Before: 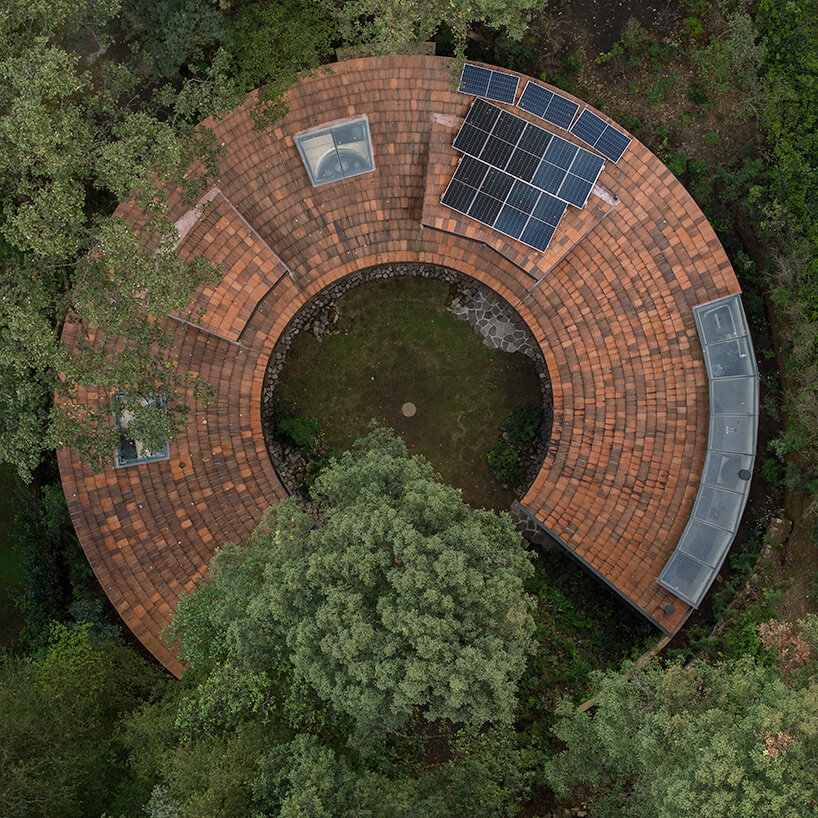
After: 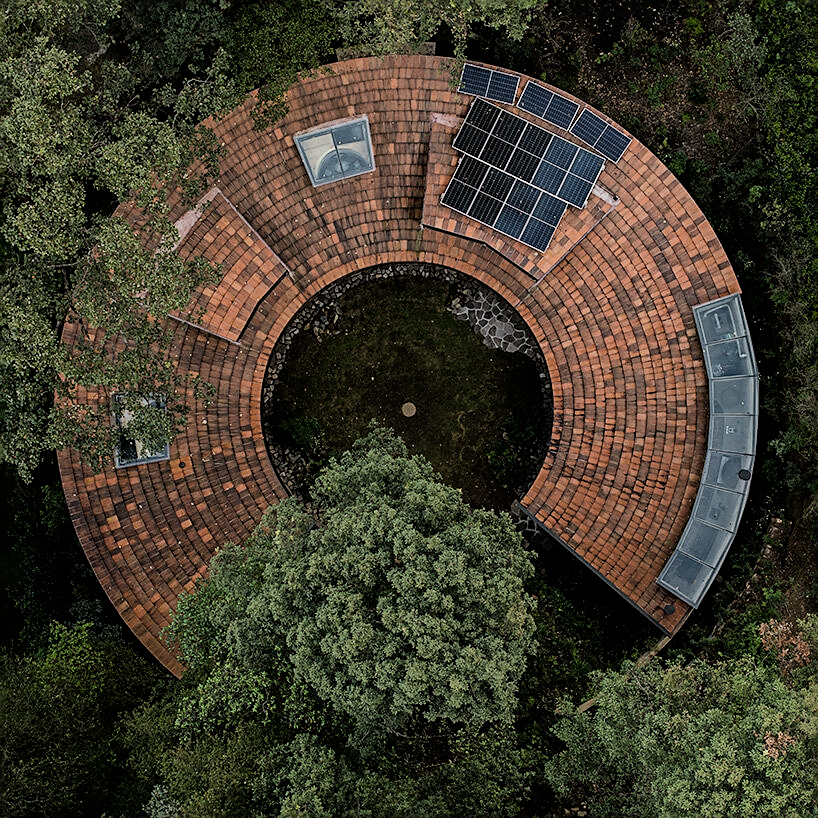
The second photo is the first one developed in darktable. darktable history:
filmic rgb: black relative exposure -5.14 EV, white relative exposure 3.98 EV, hardness 2.9, contrast 1.297, highlights saturation mix -28.66%
tone equalizer: edges refinement/feathering 500, mask exposure compensation -1.57 EV, preserve details no
haze removal: compatibility mode true, adaptive false
sharpen: on, module defaults
